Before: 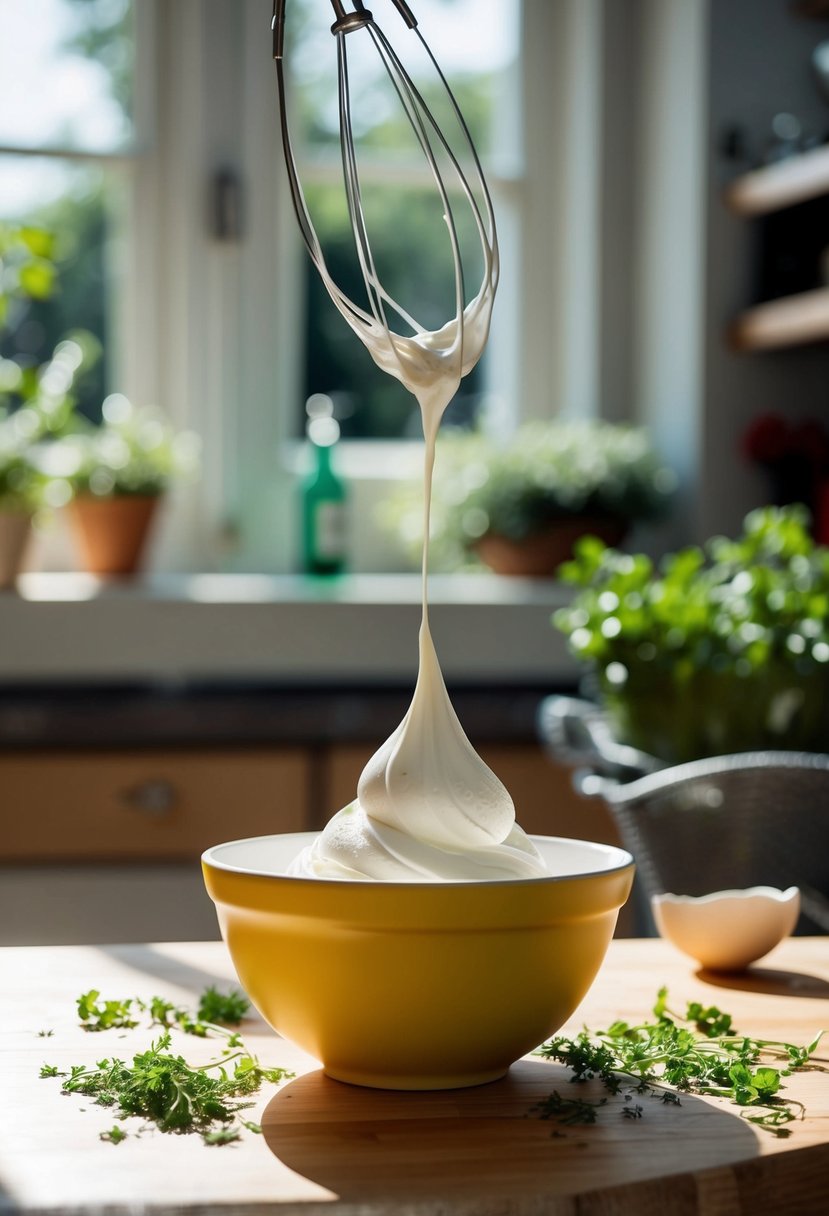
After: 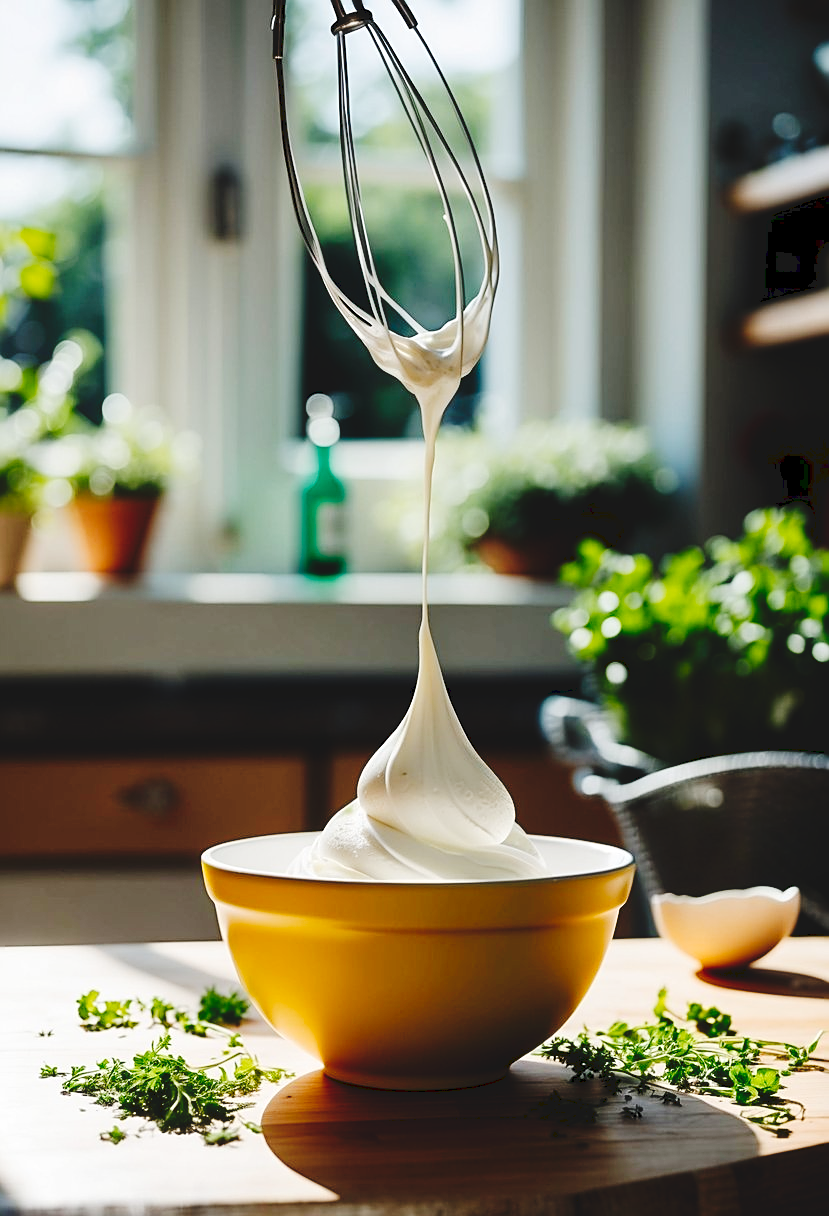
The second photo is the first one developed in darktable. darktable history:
sharpen: on, module defaults
tone equalizer: on, module defaults
tone curve: curves: ch0 [(0, 0) (0.003, 0.084) (0.011, 0.084) (0.025, 0.084) (0.044, 0.084) (0.069, 0.085) (0.1, 0.09) (0.136, 0.1) (0.177, 0.119) (0.224, 0.144) (0.277, 0.205) (0.335, 0.298) (0.399, 0.417) (0.468, 0.525) (0.543, 0.631) (0.623, 0.72) (0.709, 0.8) (0.801, 0.867) (0.898, 0.934) (1, 1)], preserve colors none
